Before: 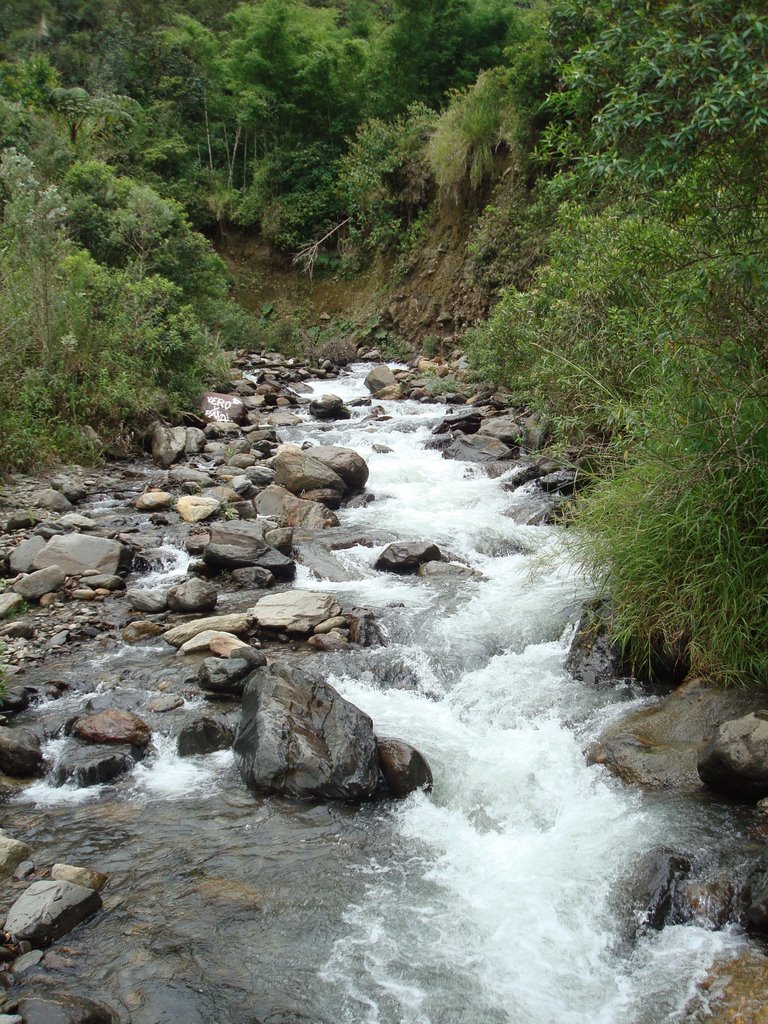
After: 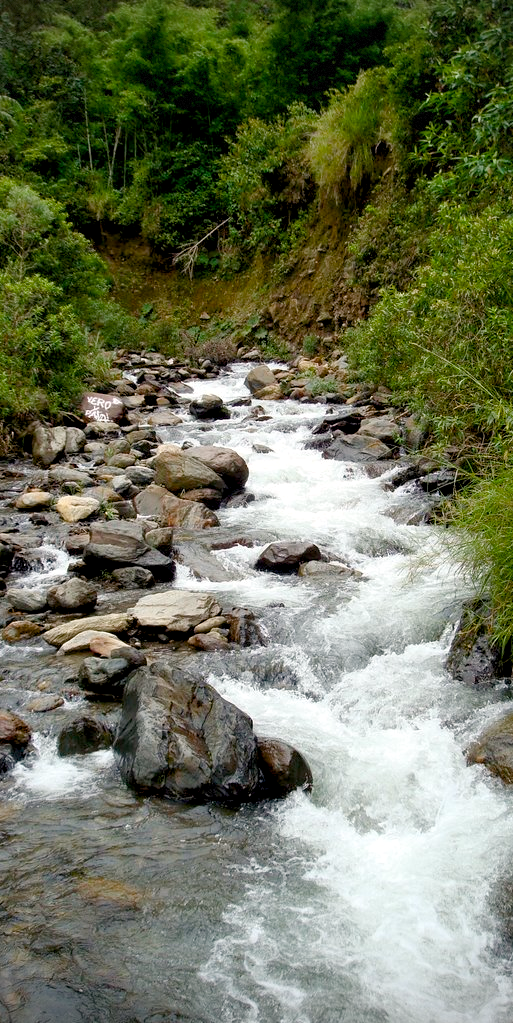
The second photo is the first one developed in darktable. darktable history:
vignetting: dithering 8-bit output
crop and rotate: left 15.747%, right 17.425%
color balance rgb: shadows lift › luminance 0.906%, shadows lift › chroma 0.178%, shadows lift › hue 20.55°, highlights gain › luminance 7.383%, highlights gain › chroma 0.953%, highlights gain › hue 49.61°, global offset › luminance -1.443%, perceptual saturation grading › global saturation 0.435%, perceptual saturation grading › highlights -17.914%, perceptual saturation grading › mid-tones 32.696%, perceptual saturation grading › shadows 50.42%, global vibrance 20%
